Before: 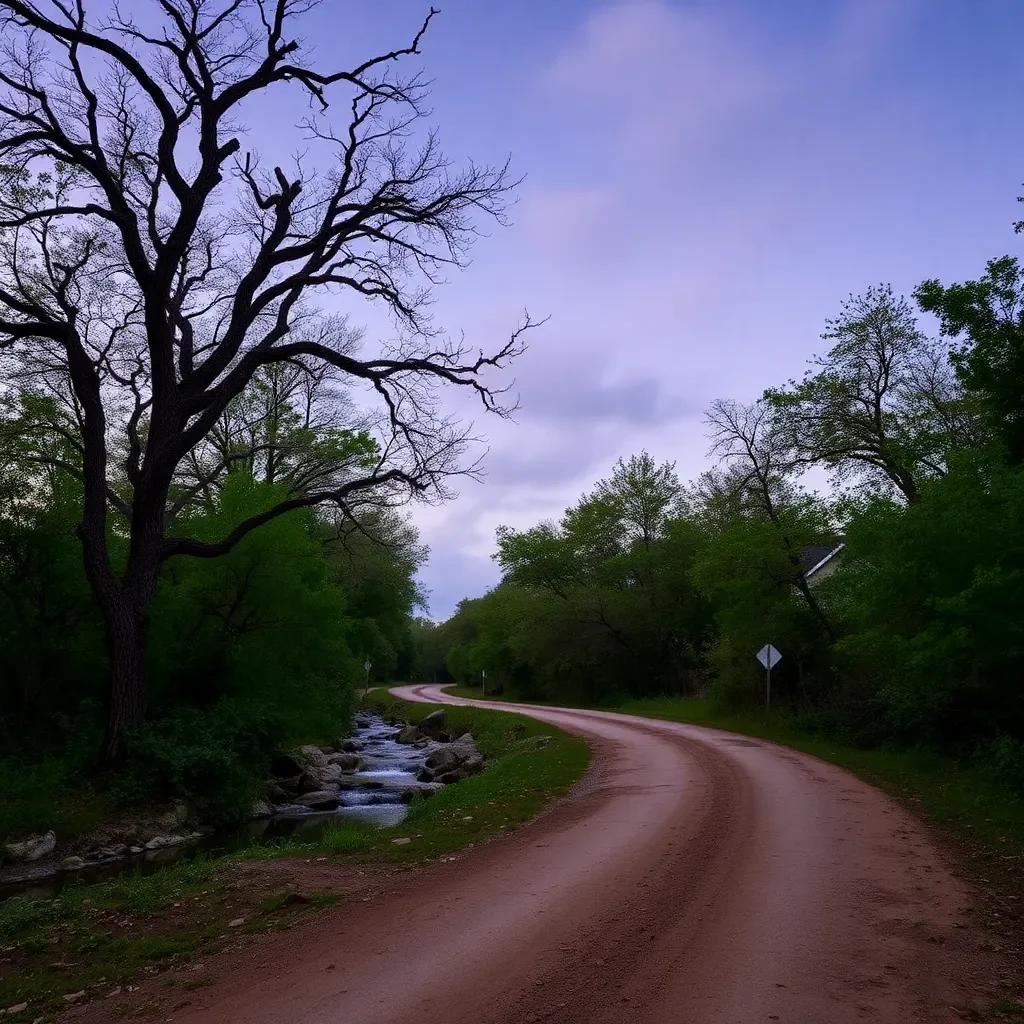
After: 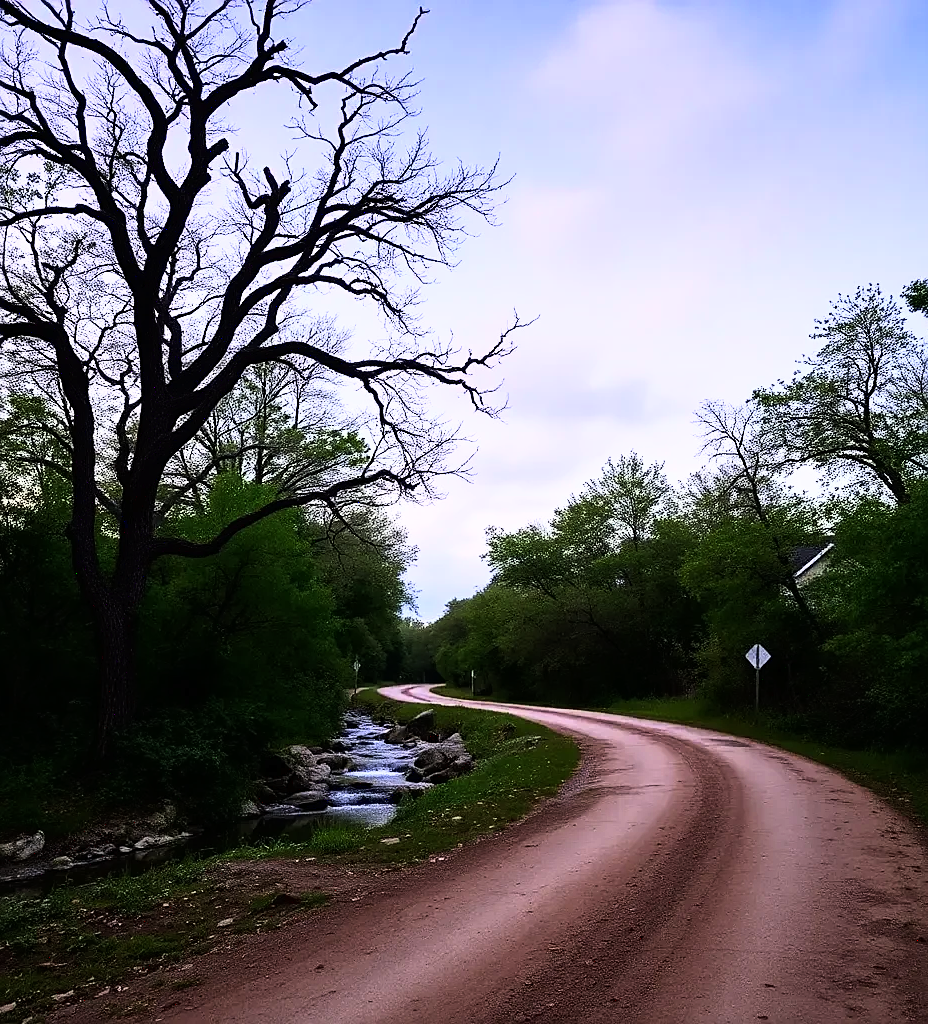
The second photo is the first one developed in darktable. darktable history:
sharpen: on, module defaults
crop and rotate: left 1.089%, right 8.246%
base curve: curves: ch0 [(0, 0) (0.007, 0.004) (0.027, 0.03) (0.046, 0.07) (0.207, 0.54) (0.442, 0.872) (0.673, 0.972) (1, 1)]
